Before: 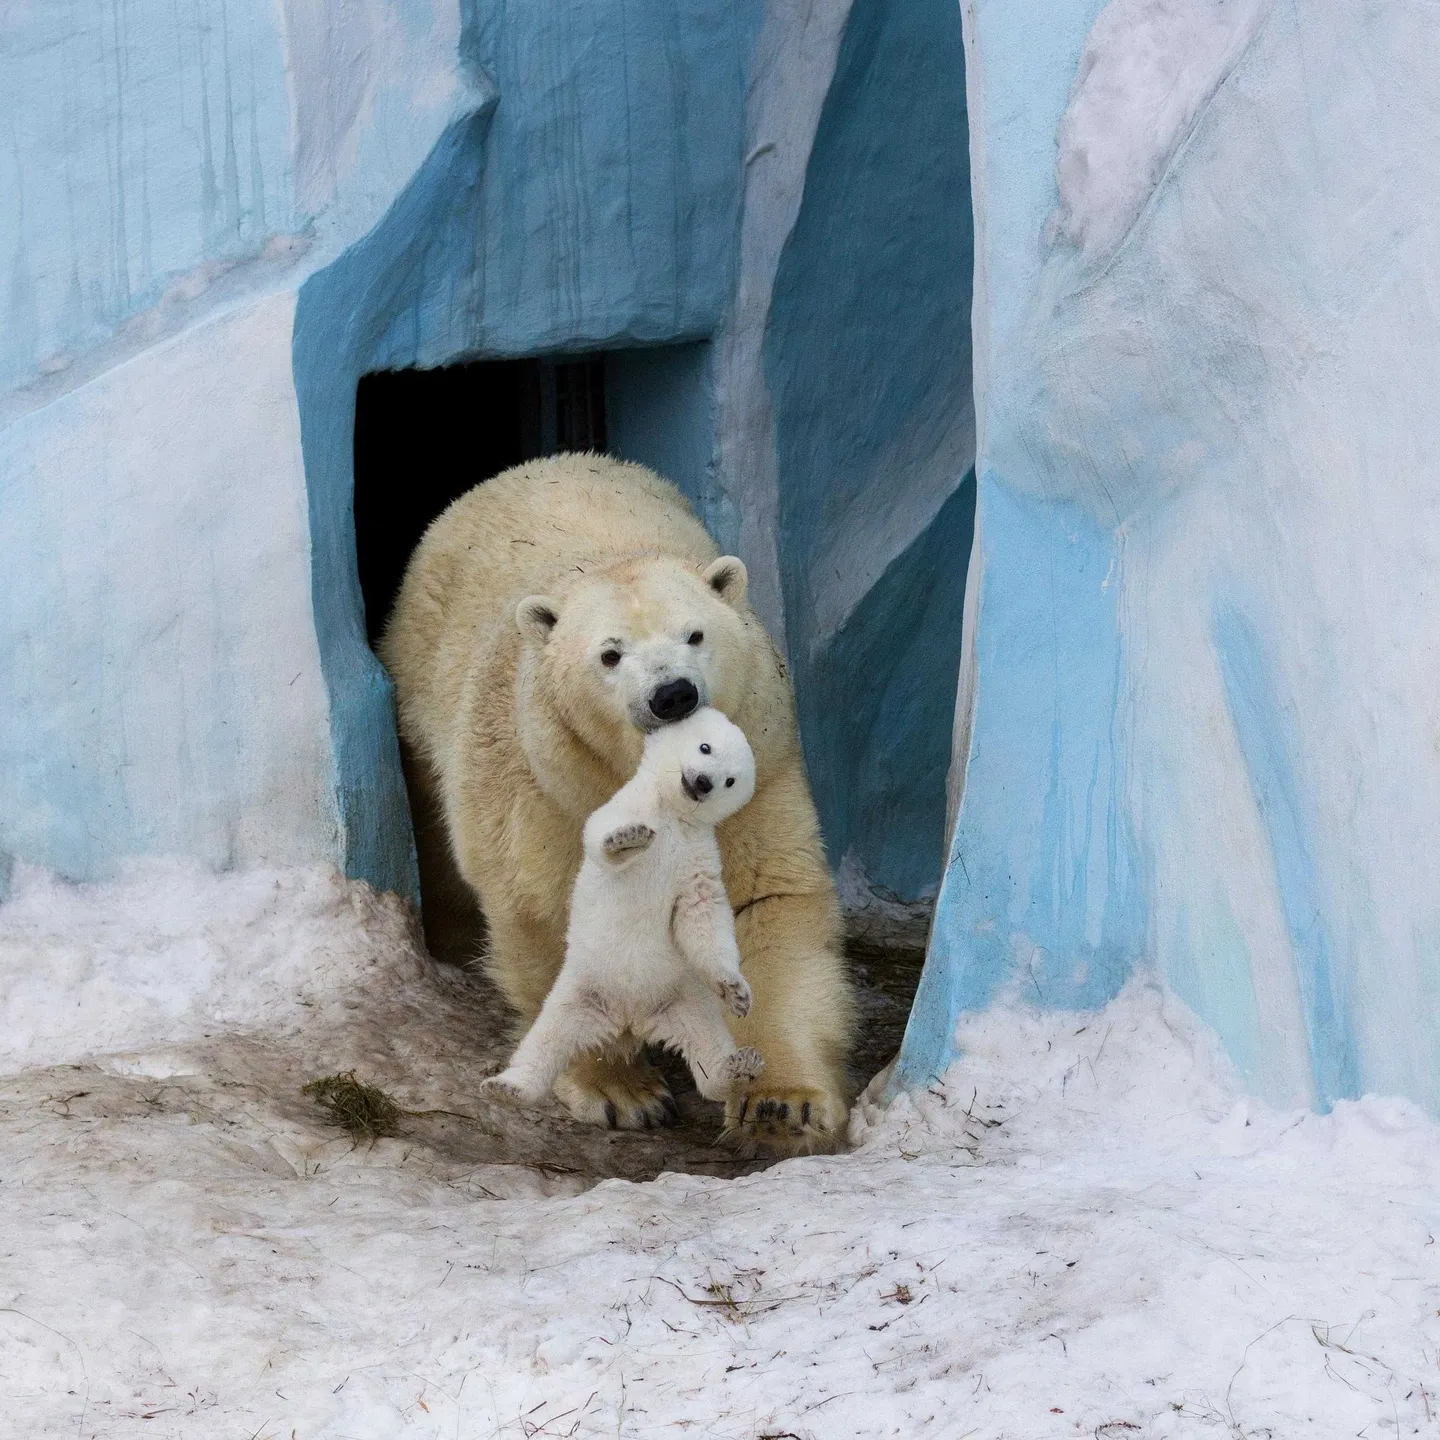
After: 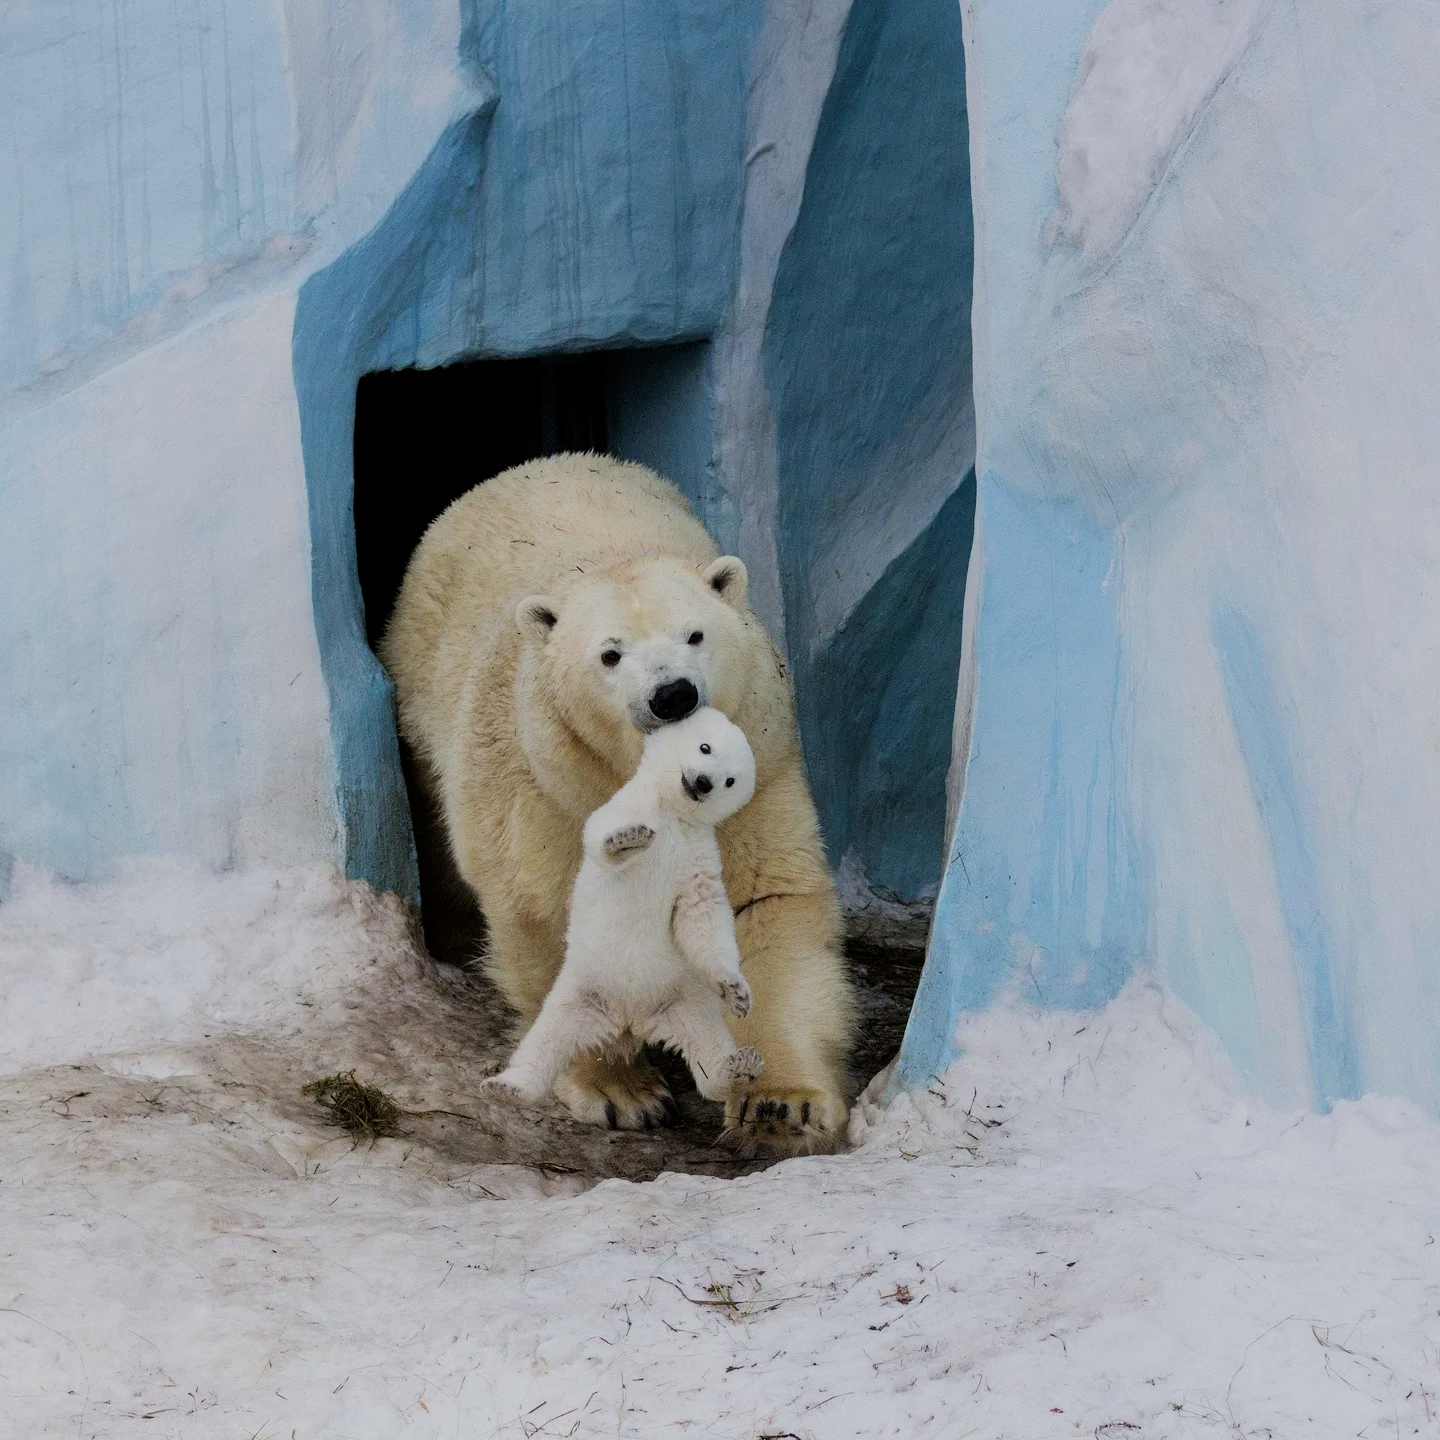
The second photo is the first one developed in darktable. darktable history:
filmic rgb: black relative exposure -7.65 EV, white relative exposure 4.56 EV, hardness 3.61, iterations of high-quality reconstruction 0
